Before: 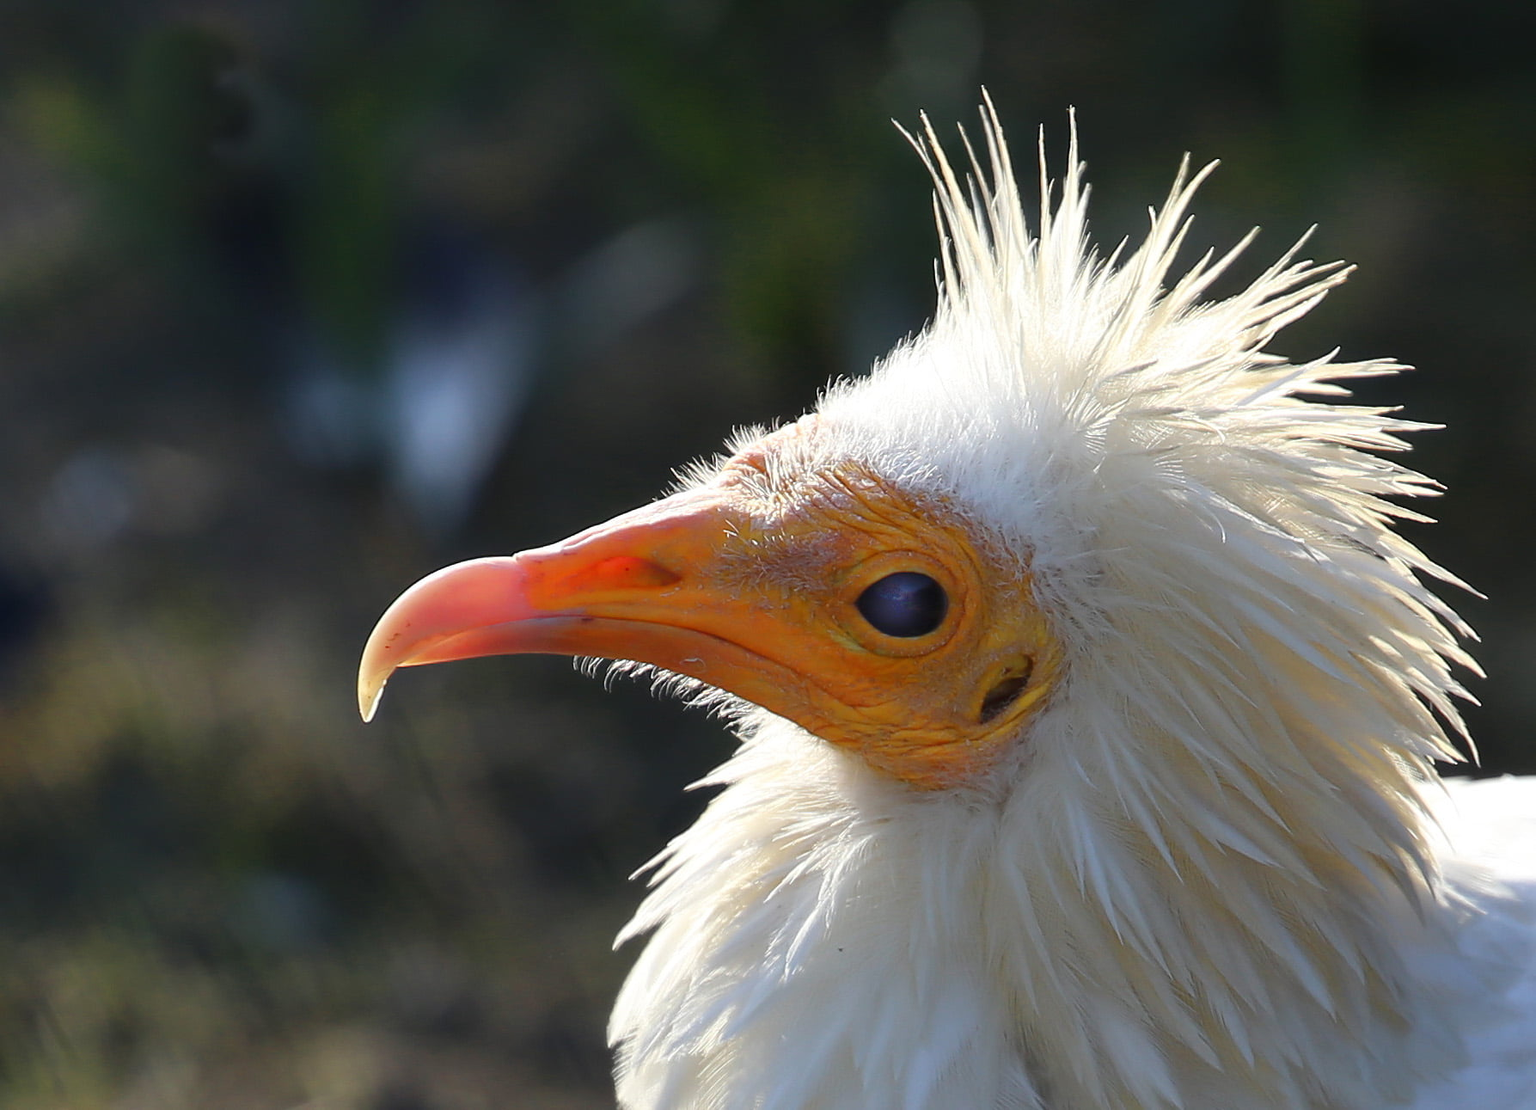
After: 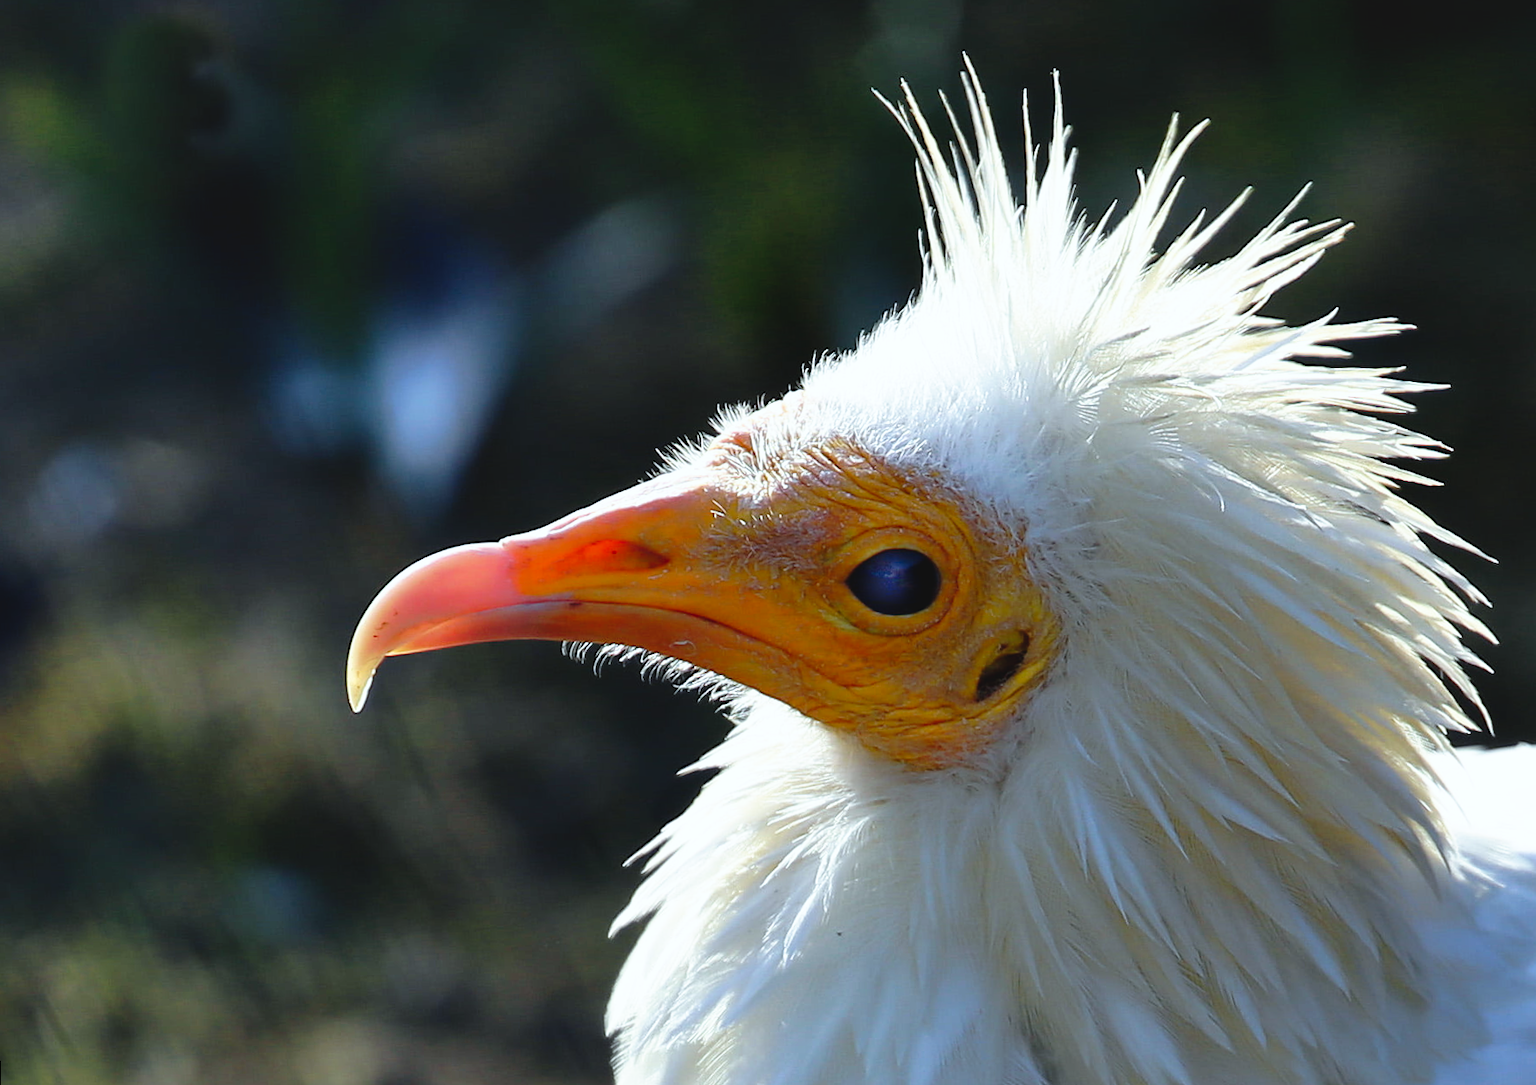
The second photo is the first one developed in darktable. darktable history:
rotate and perspective: rotation -1.32°, lens shift (horizontal) -0.031, crop left 0.015, crop right 0.985, crop top 0.047, crop bottom 0.982
white balance: red 0.925, blue 1.046
tone curve: curves: ch0 [(0, 0) (0.003, 0.047) (0.011, 0.047) (0.025, 0.047) (0.044, 0.049) (0.069, 0.051) (0.1, 0.062) (0.136, 0.086) (0.177, 0.125) (0.224, 0.178) (0.277, 0.246) (0.335, 0.324) (0.399, 0.407) (0.468, 0.48) (0.543, 0.57) (0.623, 0.675) (0.709, 0.772) (0.801, 0.876) (0.898, 0.963) (1, 1)], preserve colors none
shadows and highlights: shadows 37.27, highlights -28.18, soften with gaussian
